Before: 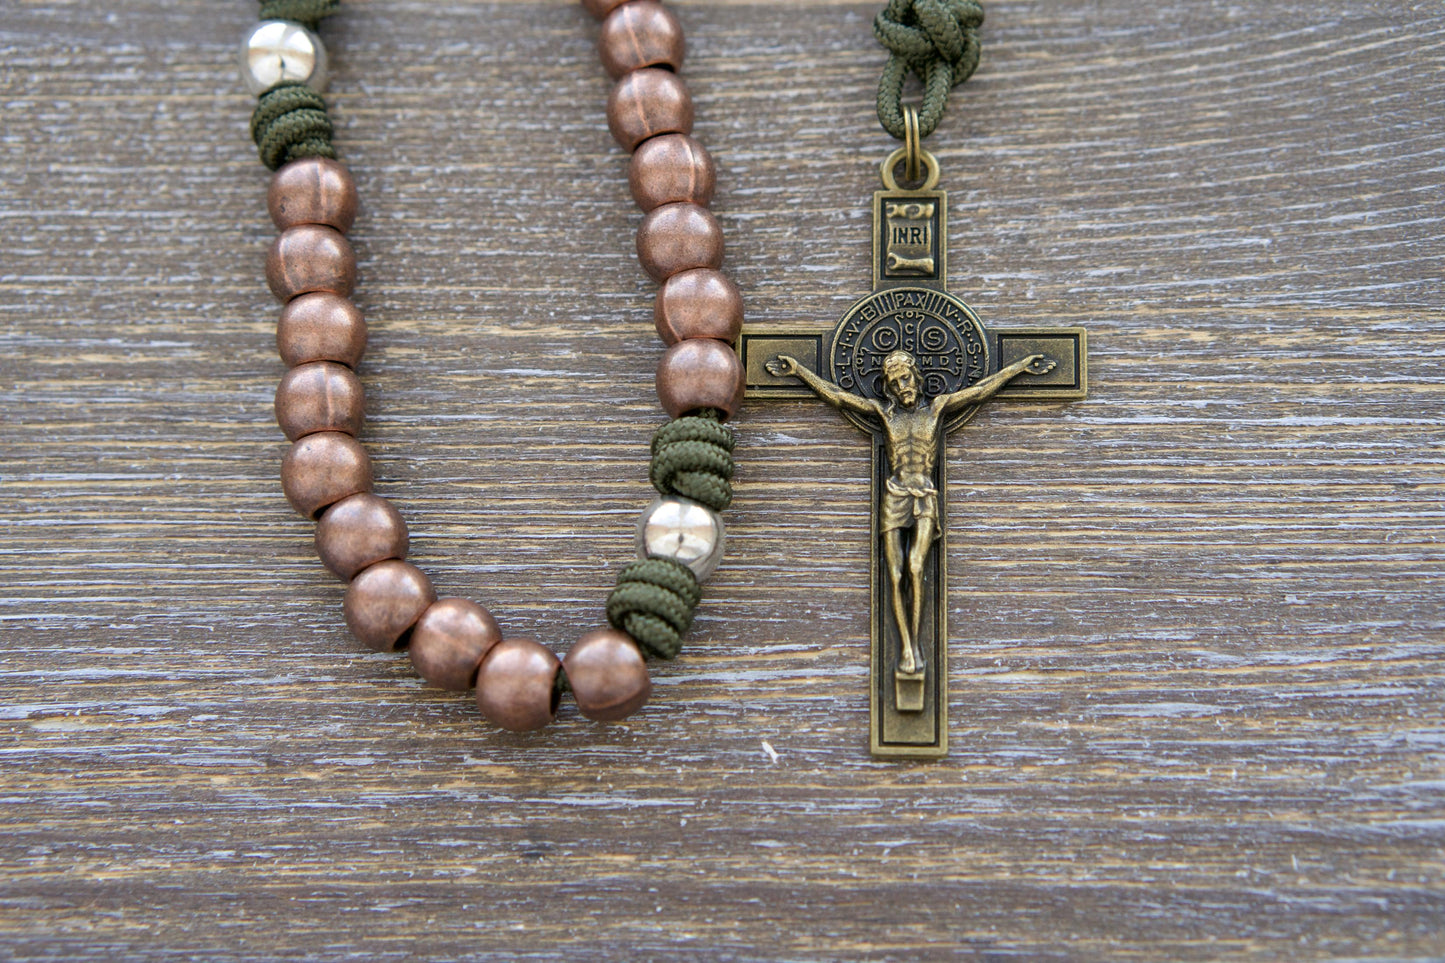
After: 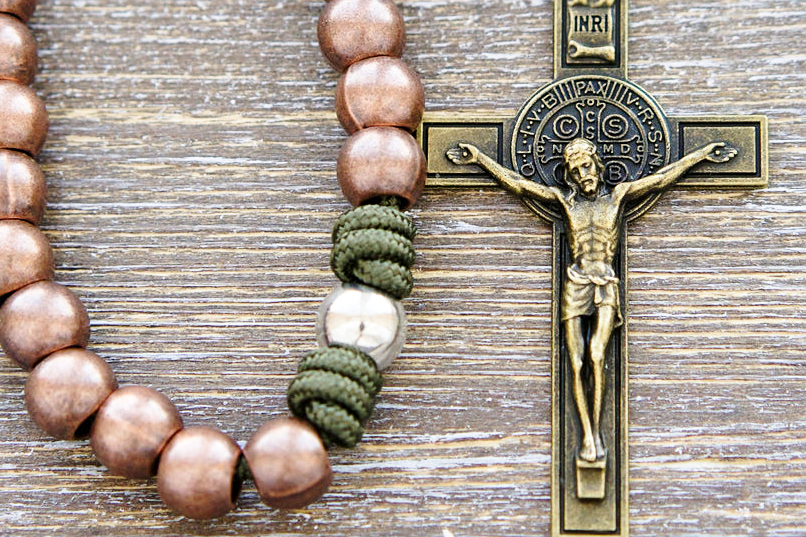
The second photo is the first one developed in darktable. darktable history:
crop and rotate: left 22.13%, top 22.054%, right 22.026%, bottom 22.102%
sharpen: amount 0.2
base curve: curves: ch0 [(0, 0) (0.028, 0.03) (0.121, 0.232) (0.46, 0.748) (0.859, 0.968) (1, 1)], preserve colors none
